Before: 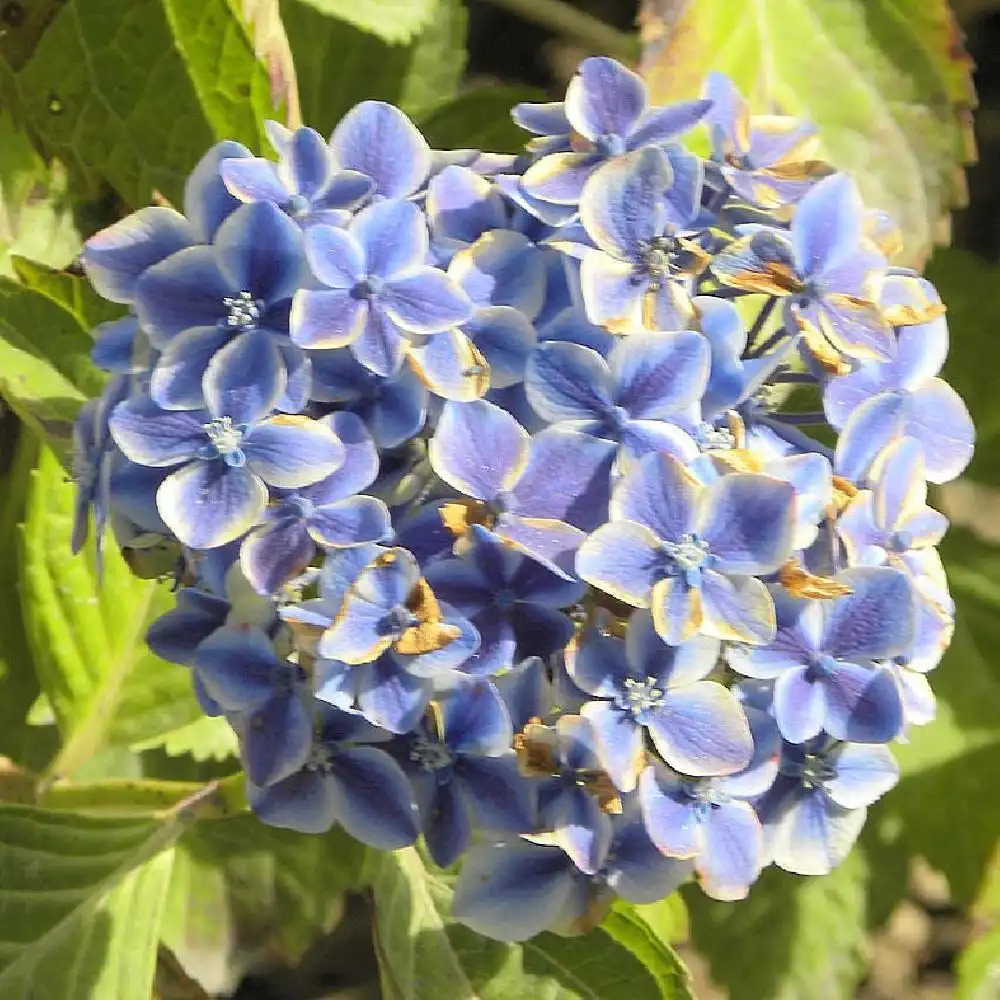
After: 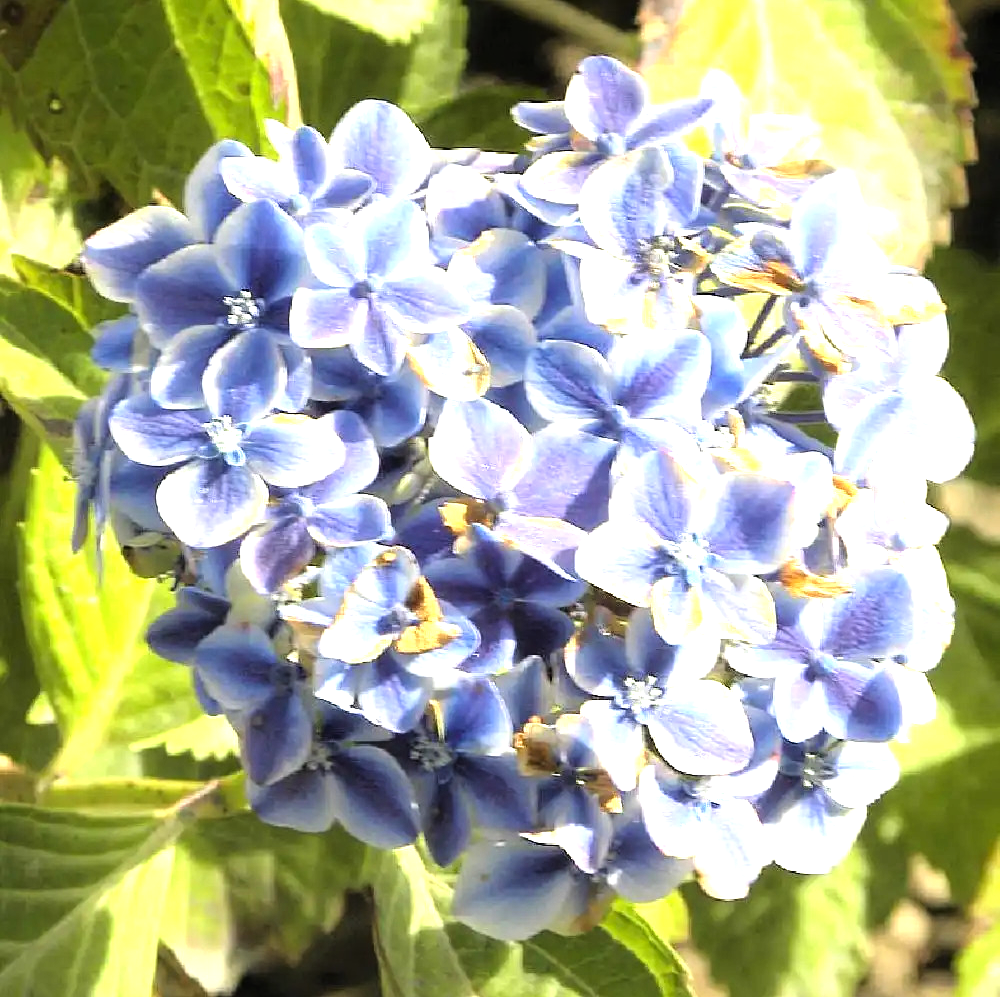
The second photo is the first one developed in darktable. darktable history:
tone equalizer: -8 EV -1.12 EV, -7 EV -0.998 EV, -6 EV -0.86 EV, -5 EV -0.585 EV, -3 EV 0.596 EV, -2 EV 0.845 EV, -1 EV 1.01 EV, +0 EV 1.08 EV, mask exposure compensation -0.504 EV
crop: top 0.104%, bottom 0.165%
